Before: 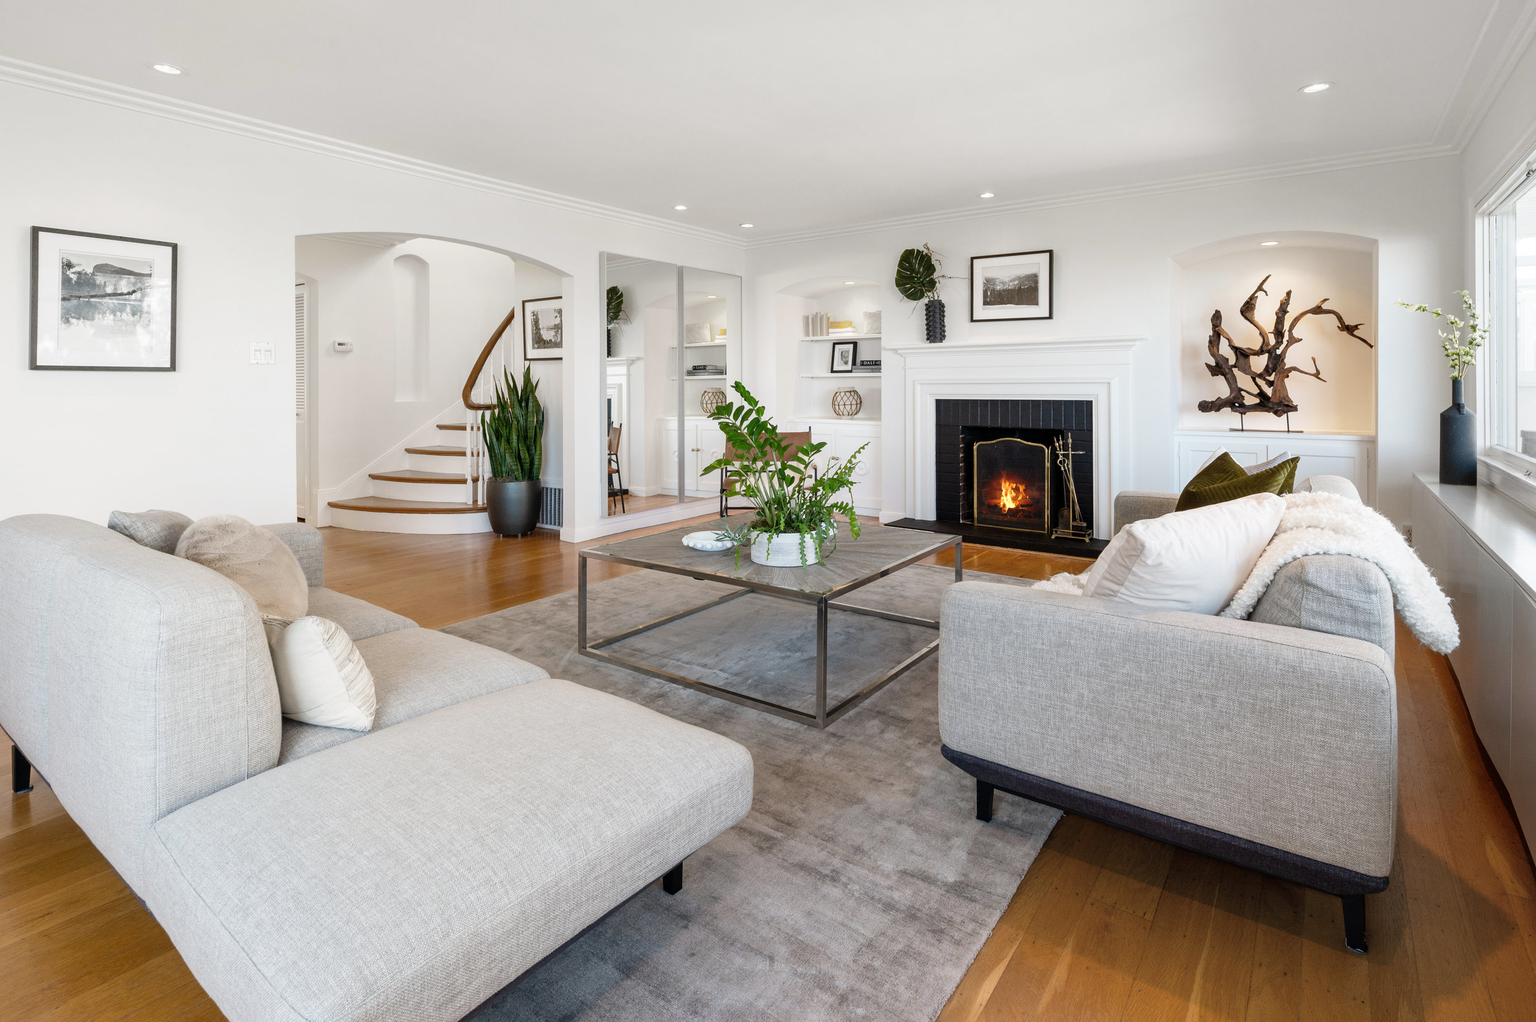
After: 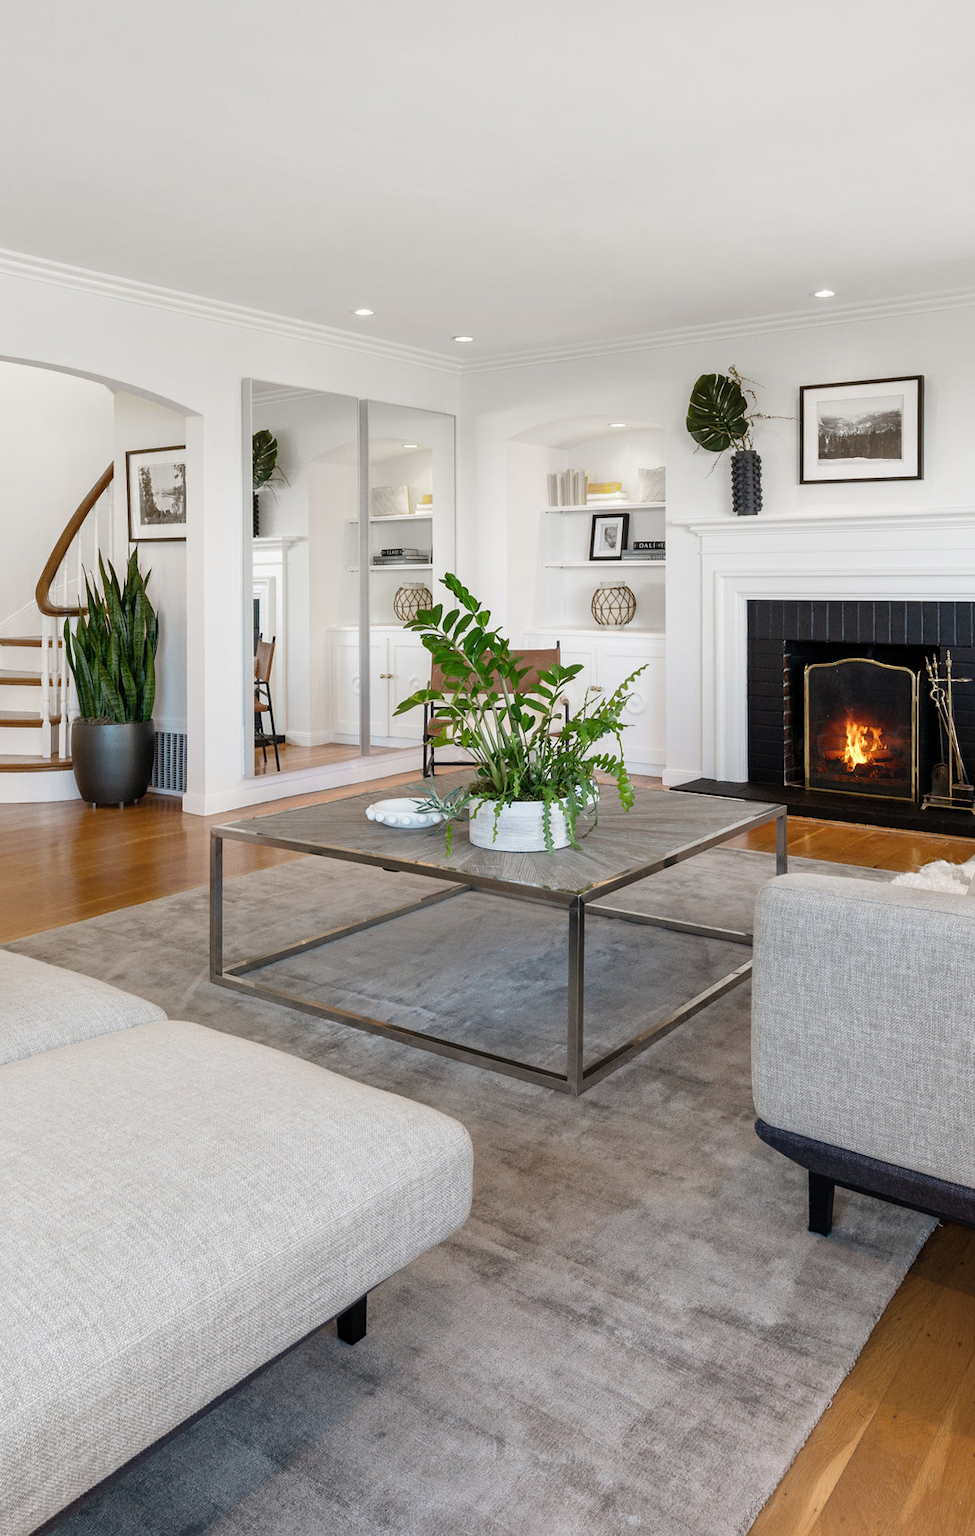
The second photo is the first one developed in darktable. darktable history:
crop: left 28.591%, right 29.137%
